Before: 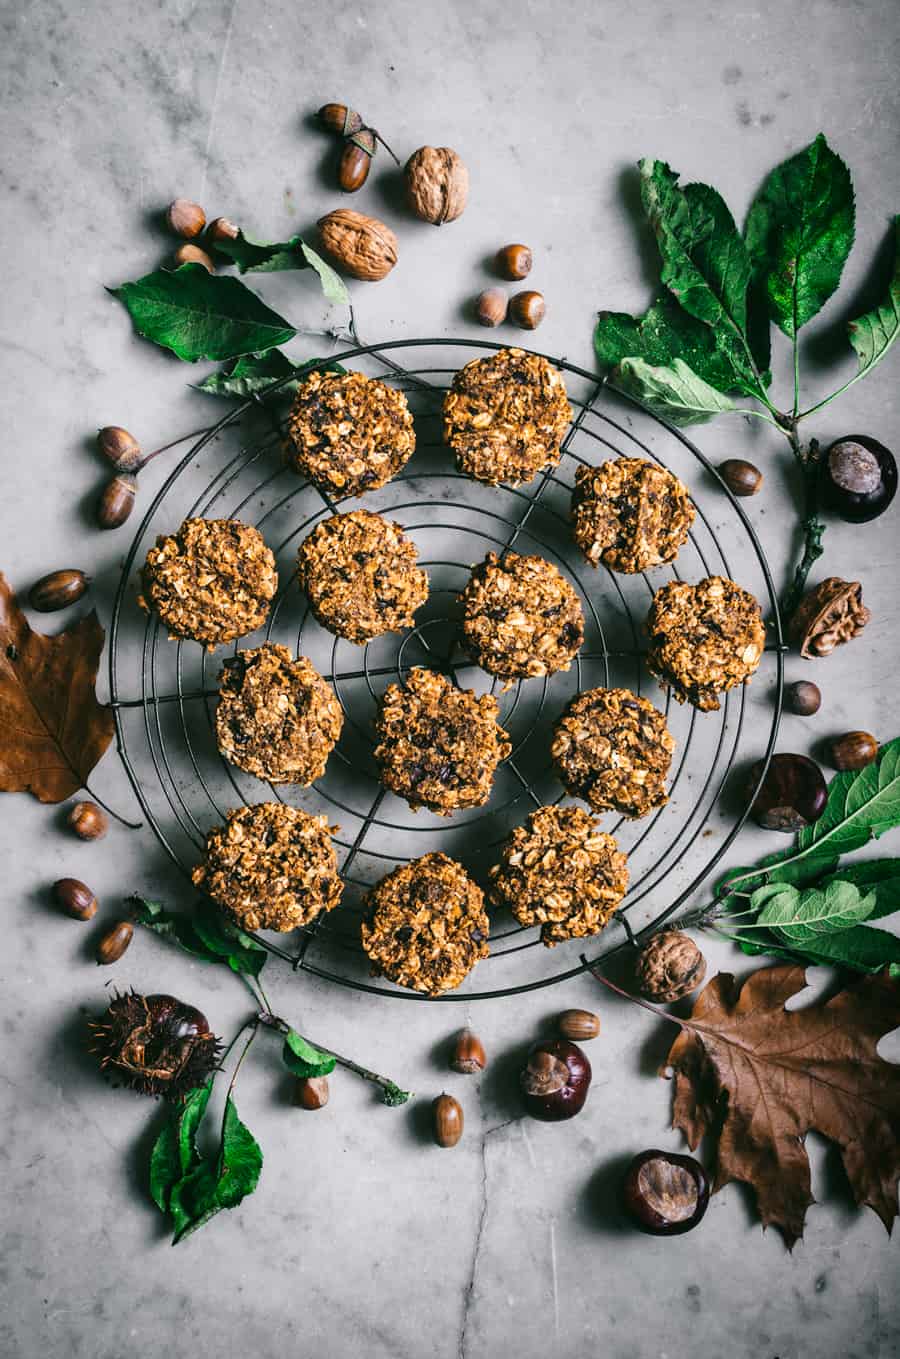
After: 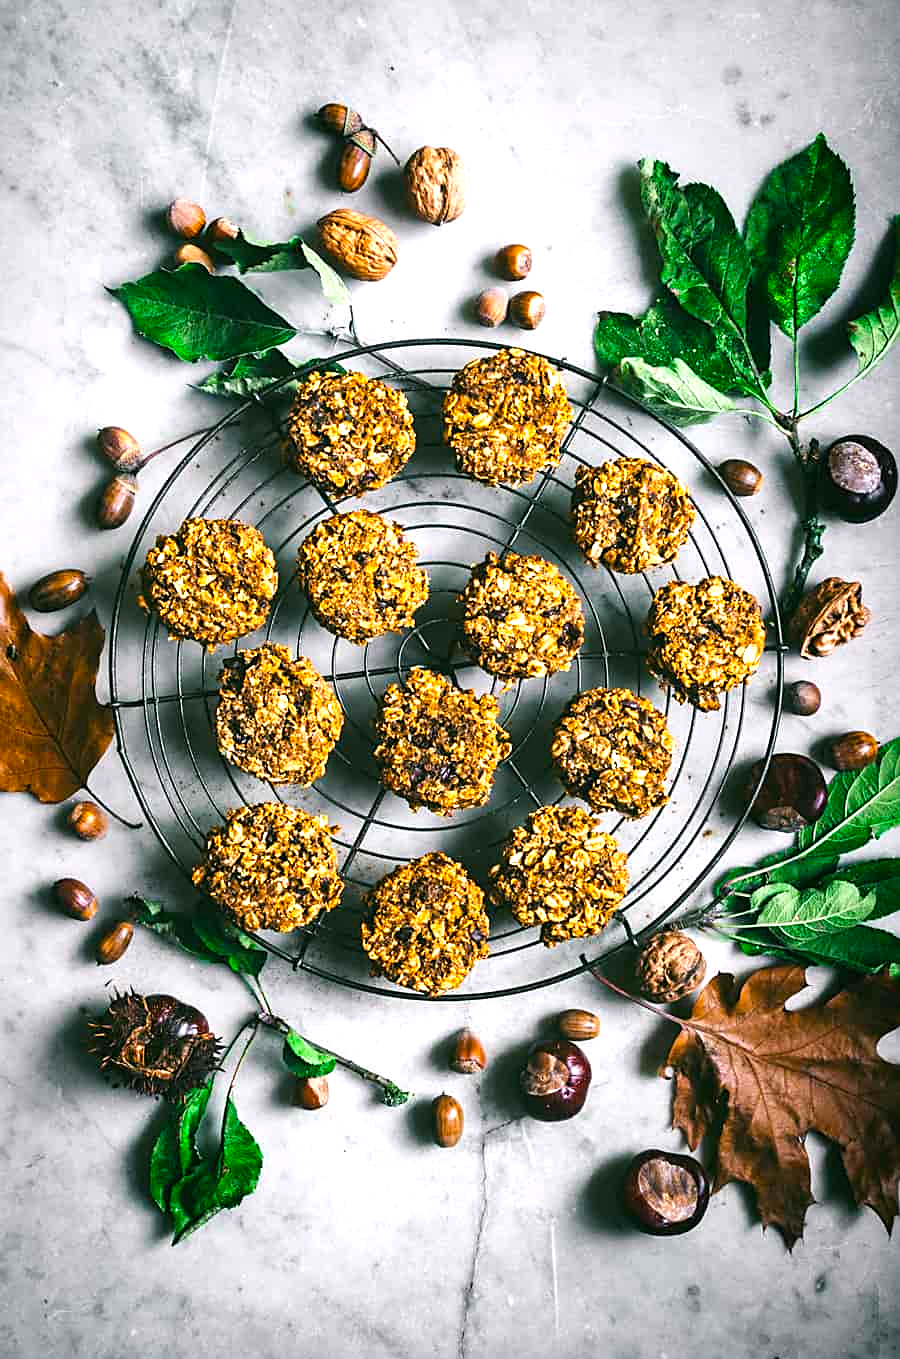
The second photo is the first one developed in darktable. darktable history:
color balance rgb: perceptual saturation grading › global saturation 25%, global vibrance 20%
white balance: emerald 1
sharpen: on, module defaults
exposure: black level correction 0, exposure 0.7 EV, compensate exposure bias true, compensate highlight preservation false
